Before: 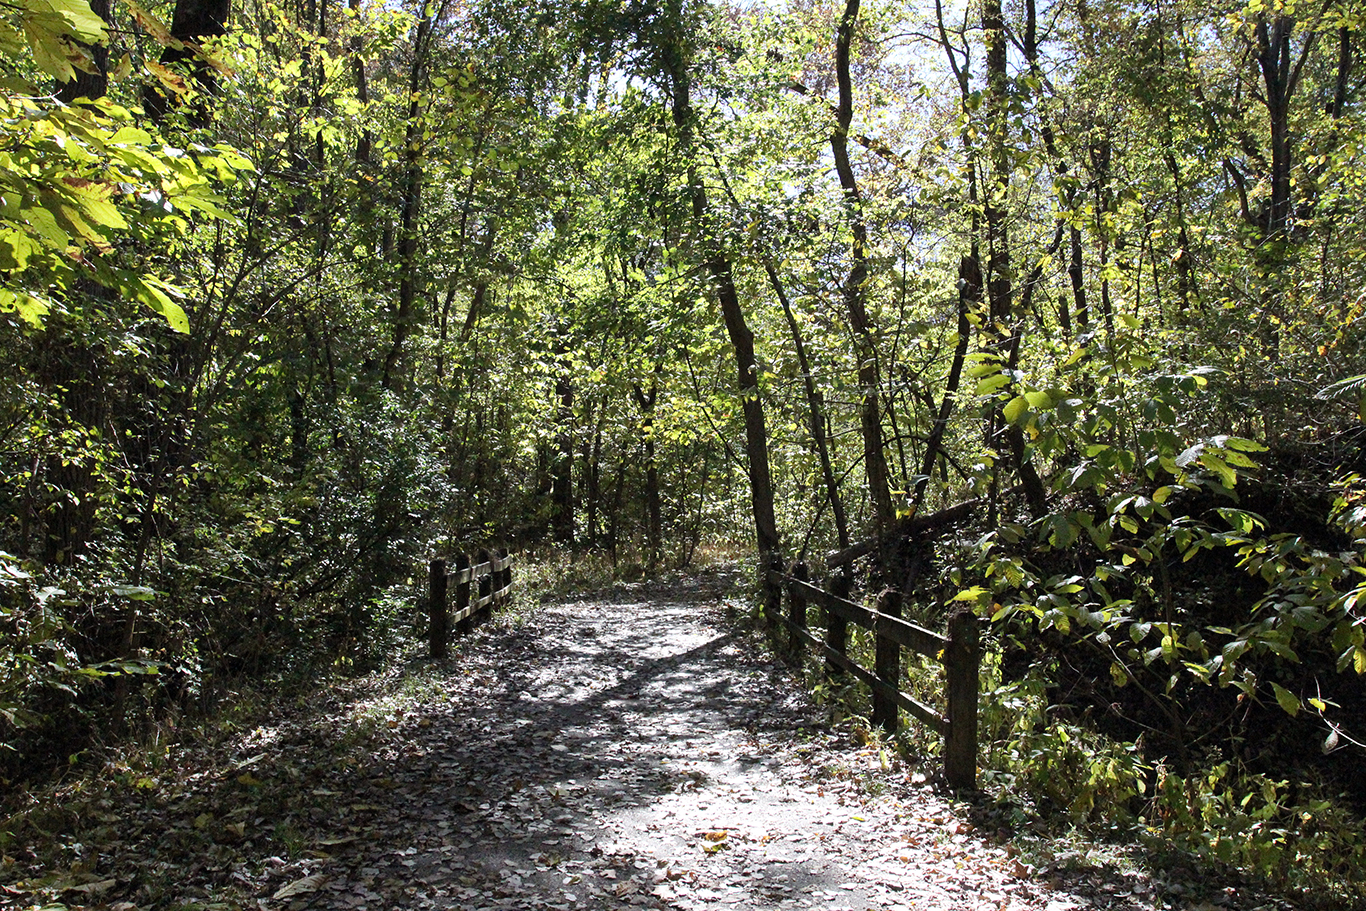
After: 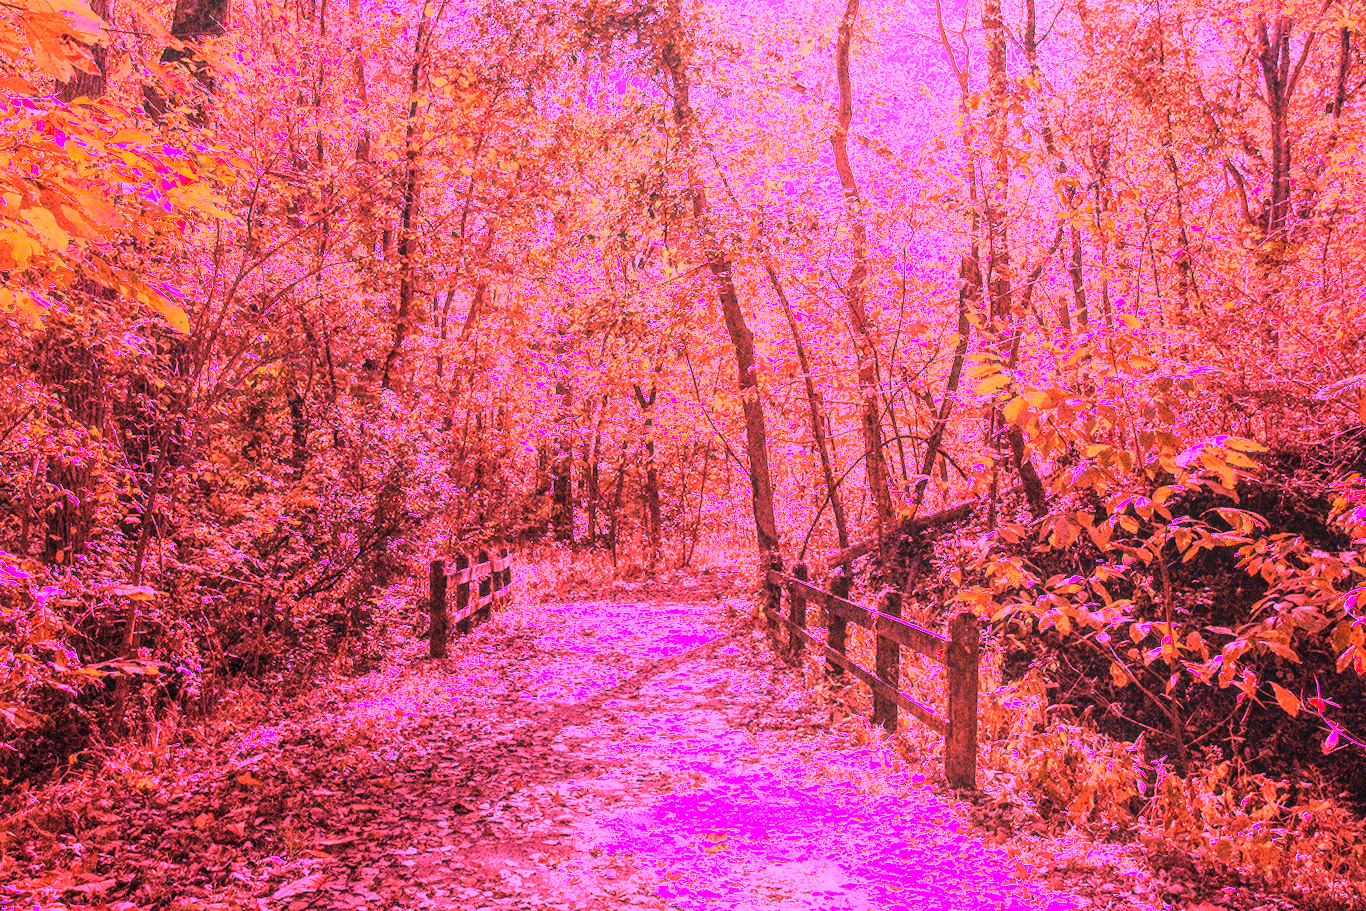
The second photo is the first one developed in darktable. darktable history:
white balance: red 4.26, blue 1.802
local contrast: on, module defaults
